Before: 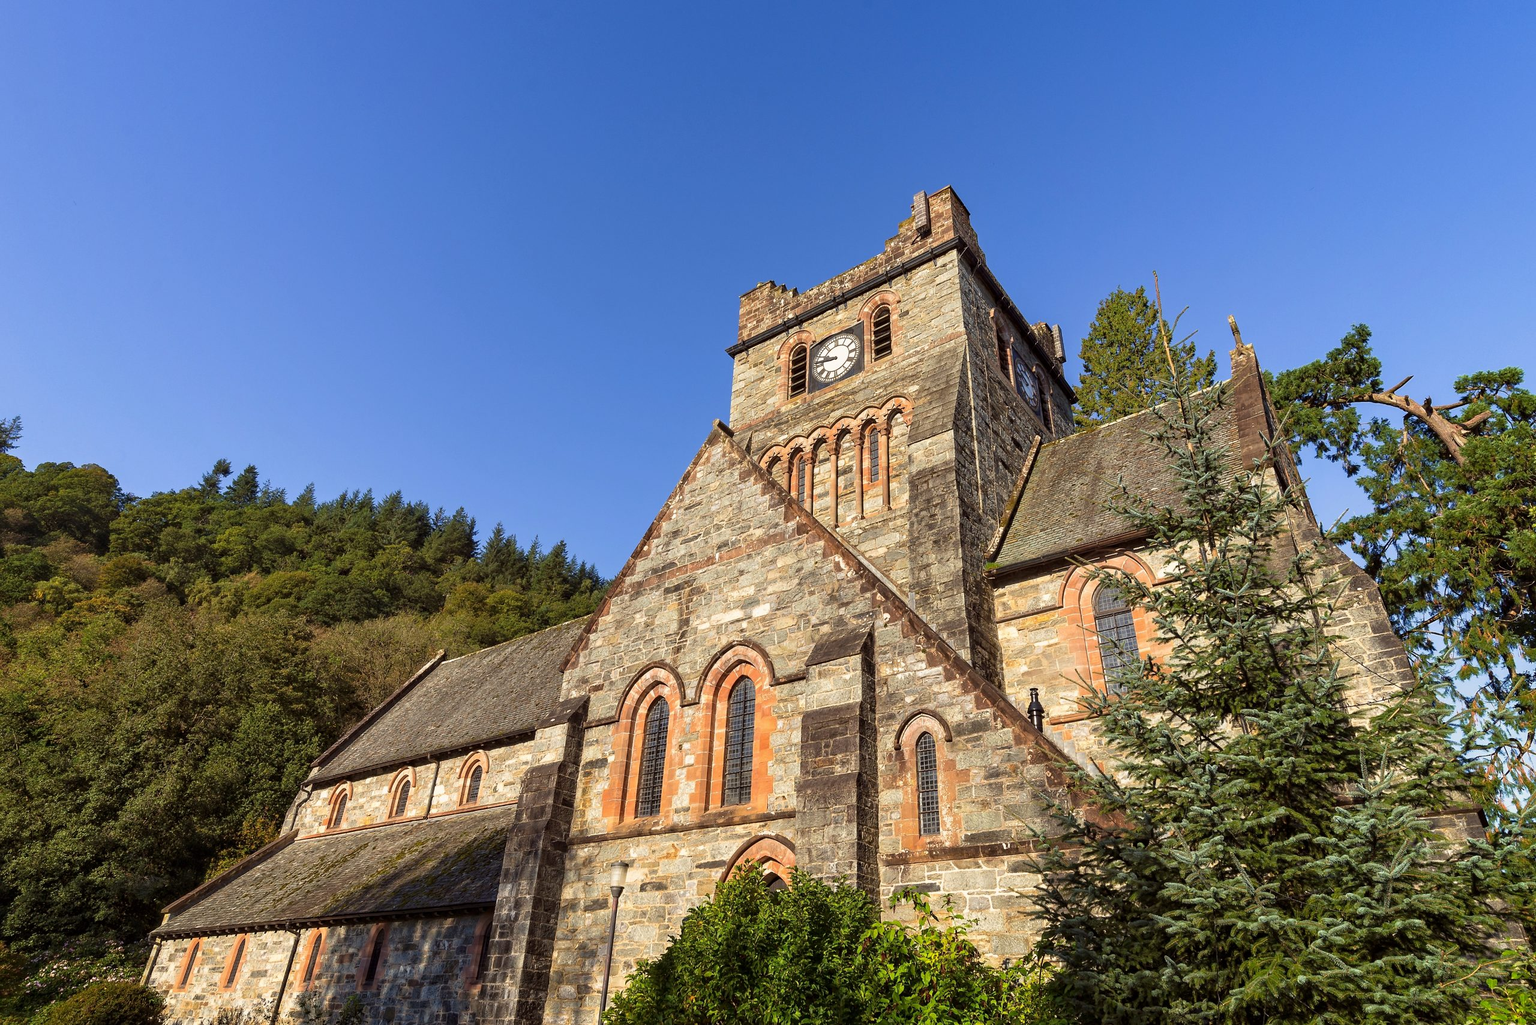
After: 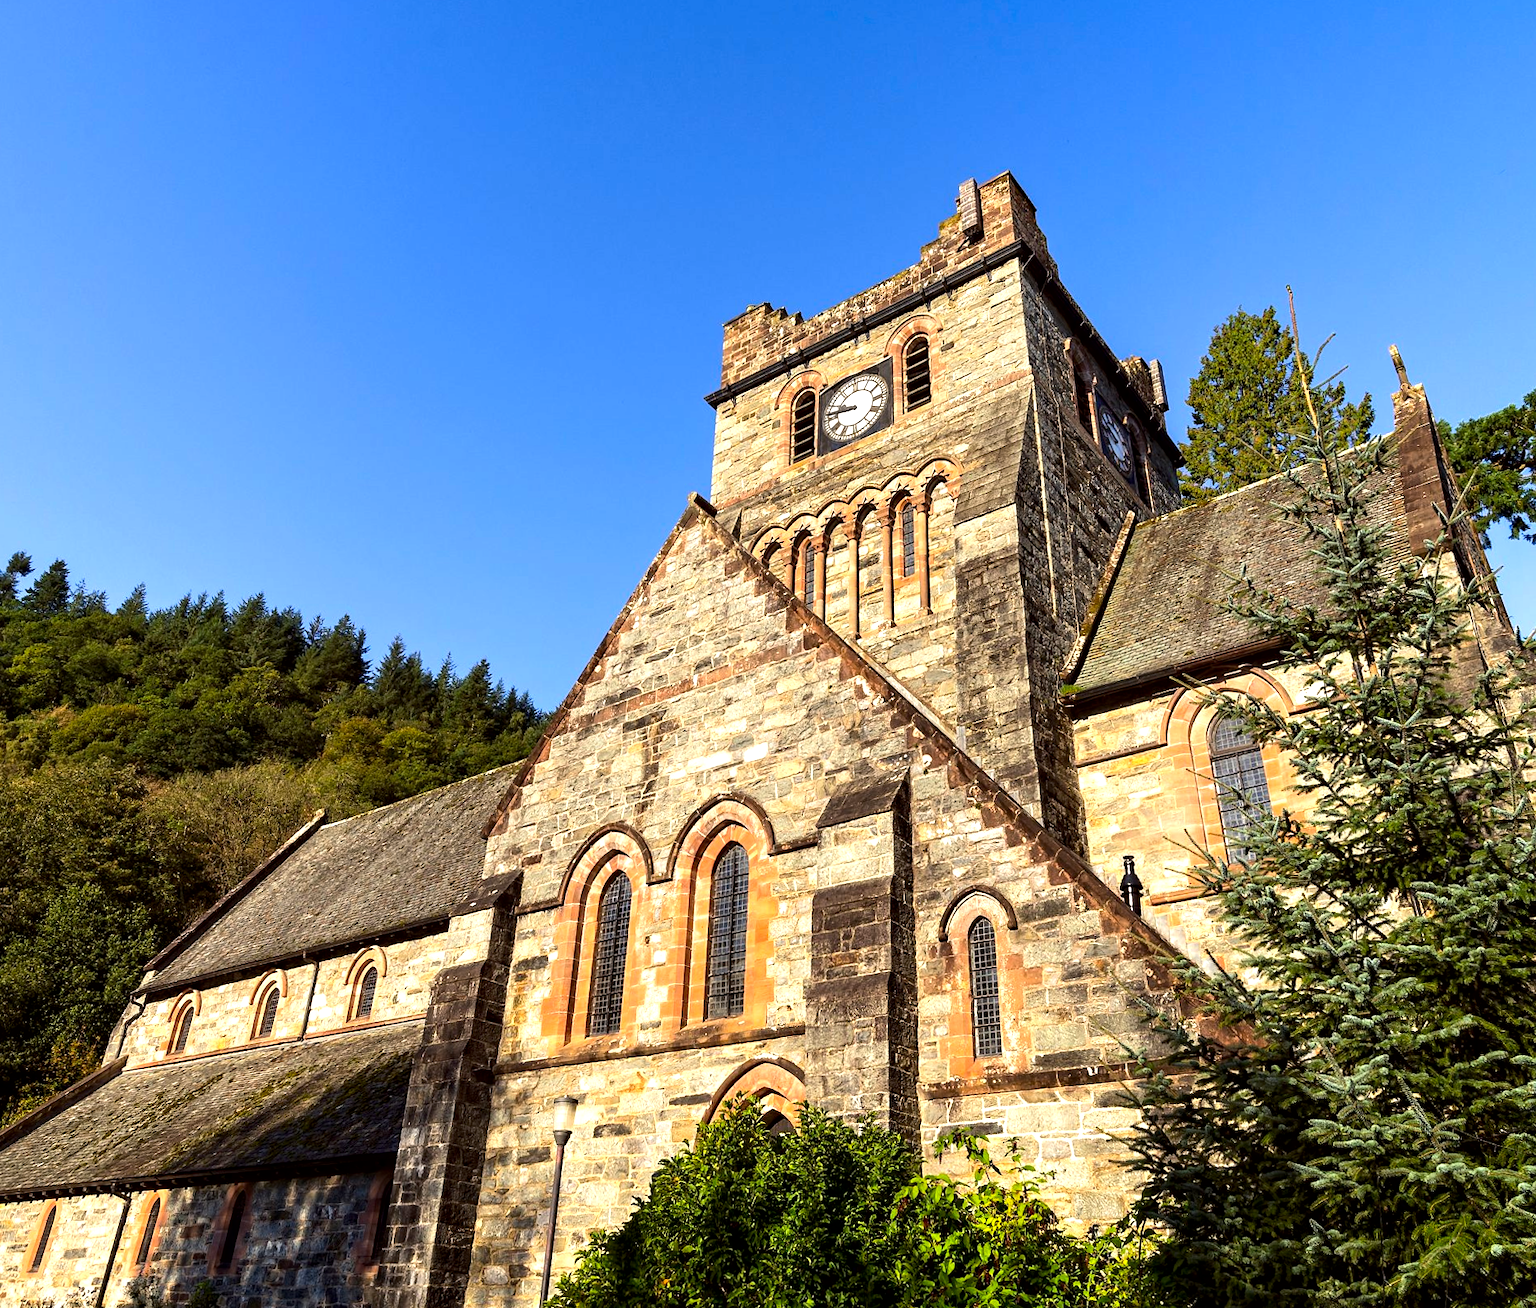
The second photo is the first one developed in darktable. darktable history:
crop and rotate: left 13.15%, top 5.251%, right 12.609%
exposure: black level correction 0.007, compensate highlight preservation false
contrast brightness saturation: contrast 0.04, saturation 0.16
tone equalizer: -8 EV -0.75 EV, -7 EV -0.7 EV, -6 EV -0.6 EV, -5 EV -0.4 EV, -3 EV 0.4 EV, -2 EV 0.6 EV, -1 EV 0.7 EV, +0 EV 0.75 EV, edges refinement/feathering 500, mask exposure compensation -1.57 EV, preserve details no
rotate and perspective: rotation -0.45°, automatic cropping original format, crop left 0.008, crop right 0.992, crop top 0.012, crop bottom 0.988
